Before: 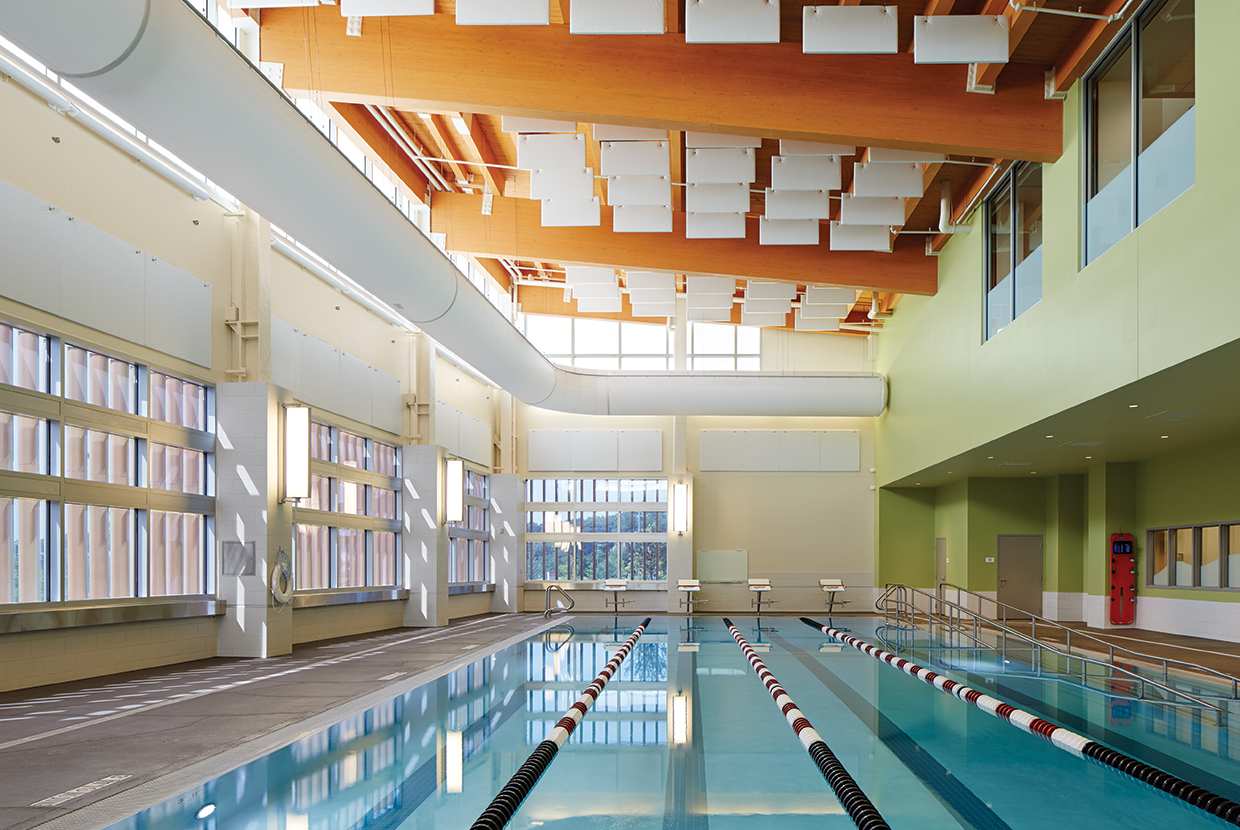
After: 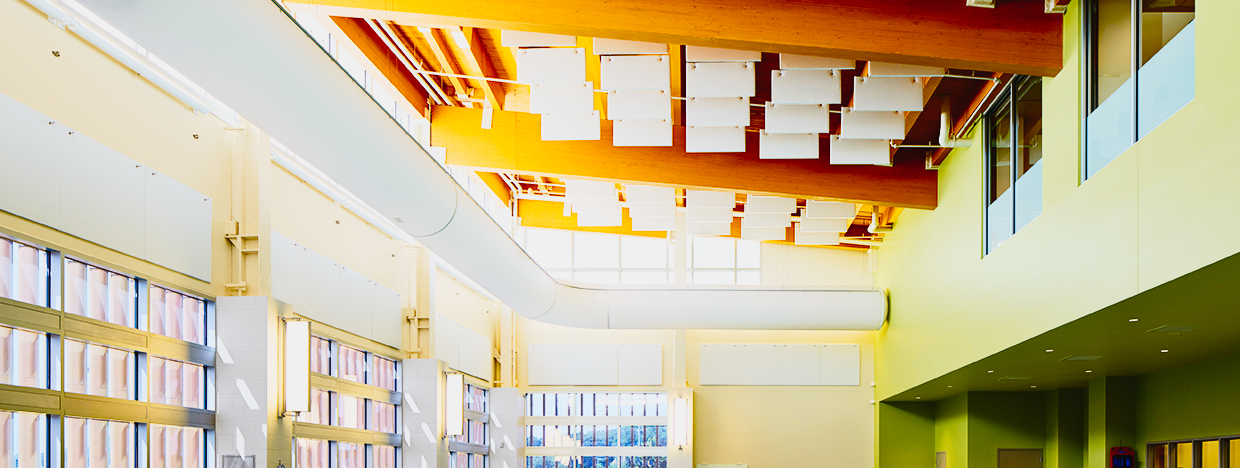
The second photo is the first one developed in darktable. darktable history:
contrast brightness saturation: contrast 0.274
tone curve: curves: ch0 [(0, 0.022) (0.114, 0.088) (0.282, 0.316) (0.446, 0.511) (0.613, 0.693) (0.786, 0.843) (0.999, 0.949)]; ch1 [(0, 0) (0.395, 0.343) (0.463, 0.427) (0.486, 0.474) (0.503, 0.5) (0.535, 0.522) (0.555, 0.566) (0.594, 0.614) (0.755, 0.793) (1, 1)]; ch2 [(0, 0) (0.369, 0.388) (0.449, 0.431) (0.501, 0.5) (0.528, 0.517) (0.561, 0.59) (0.612, 0.646) (0.697, 0.721) (1, 1)], preserve colors none
crop and rotate: top 10.461%, bottom 33.132%
color balance rgb: perceptual saturation grading › global saturation 51.047%, global vibrance 34.425%
